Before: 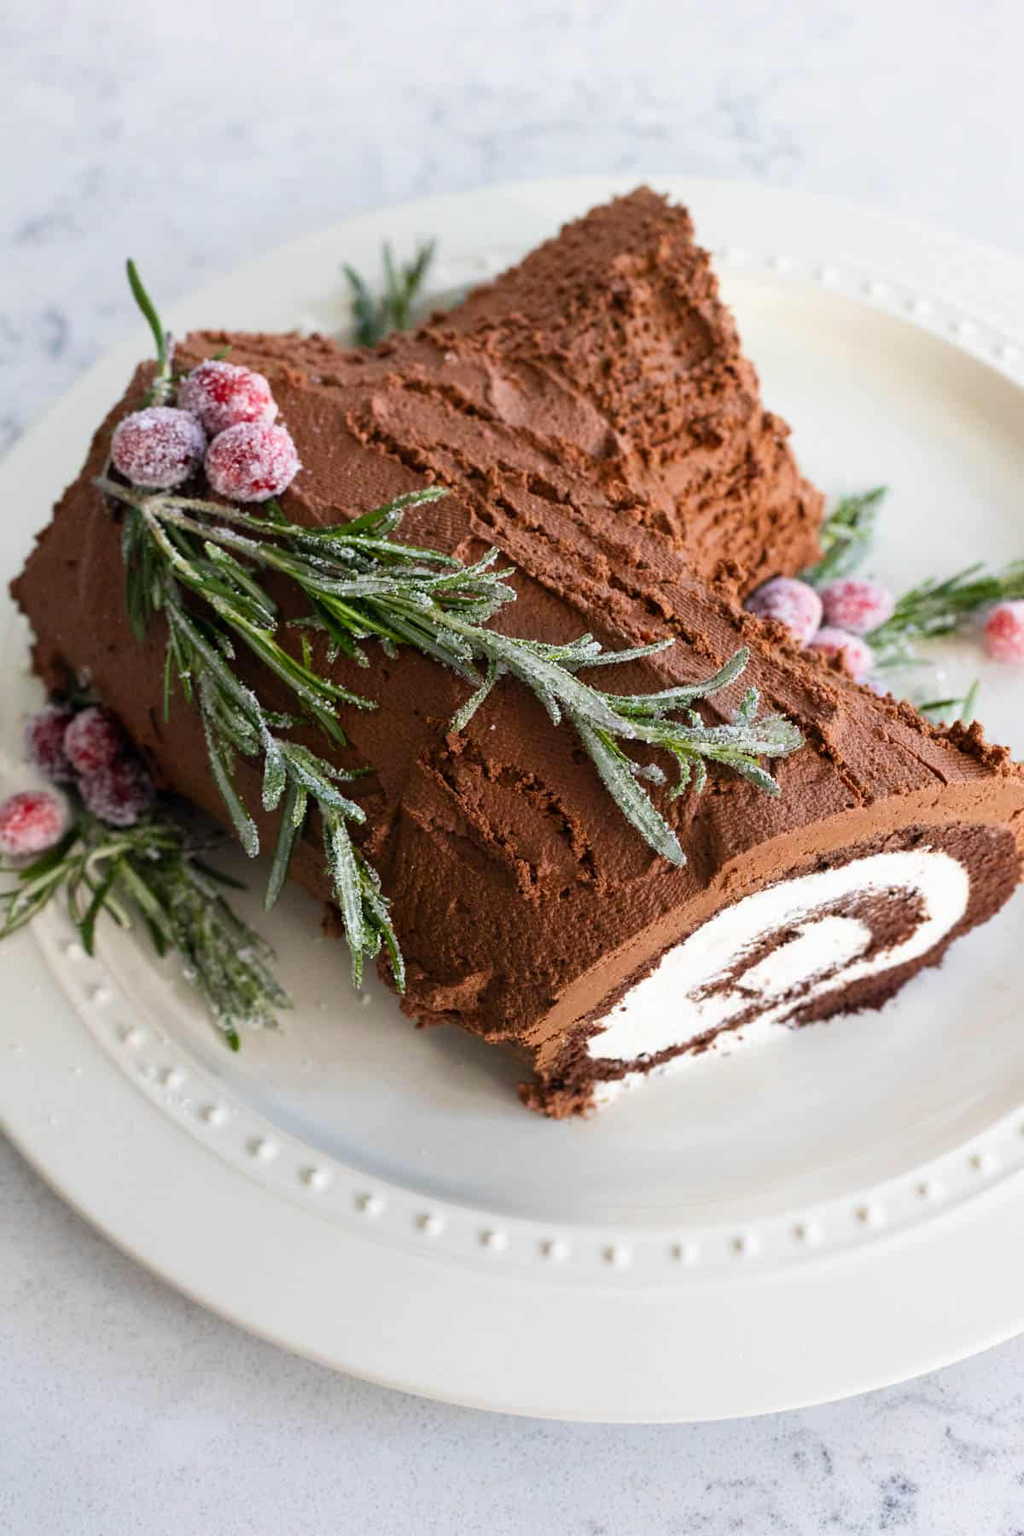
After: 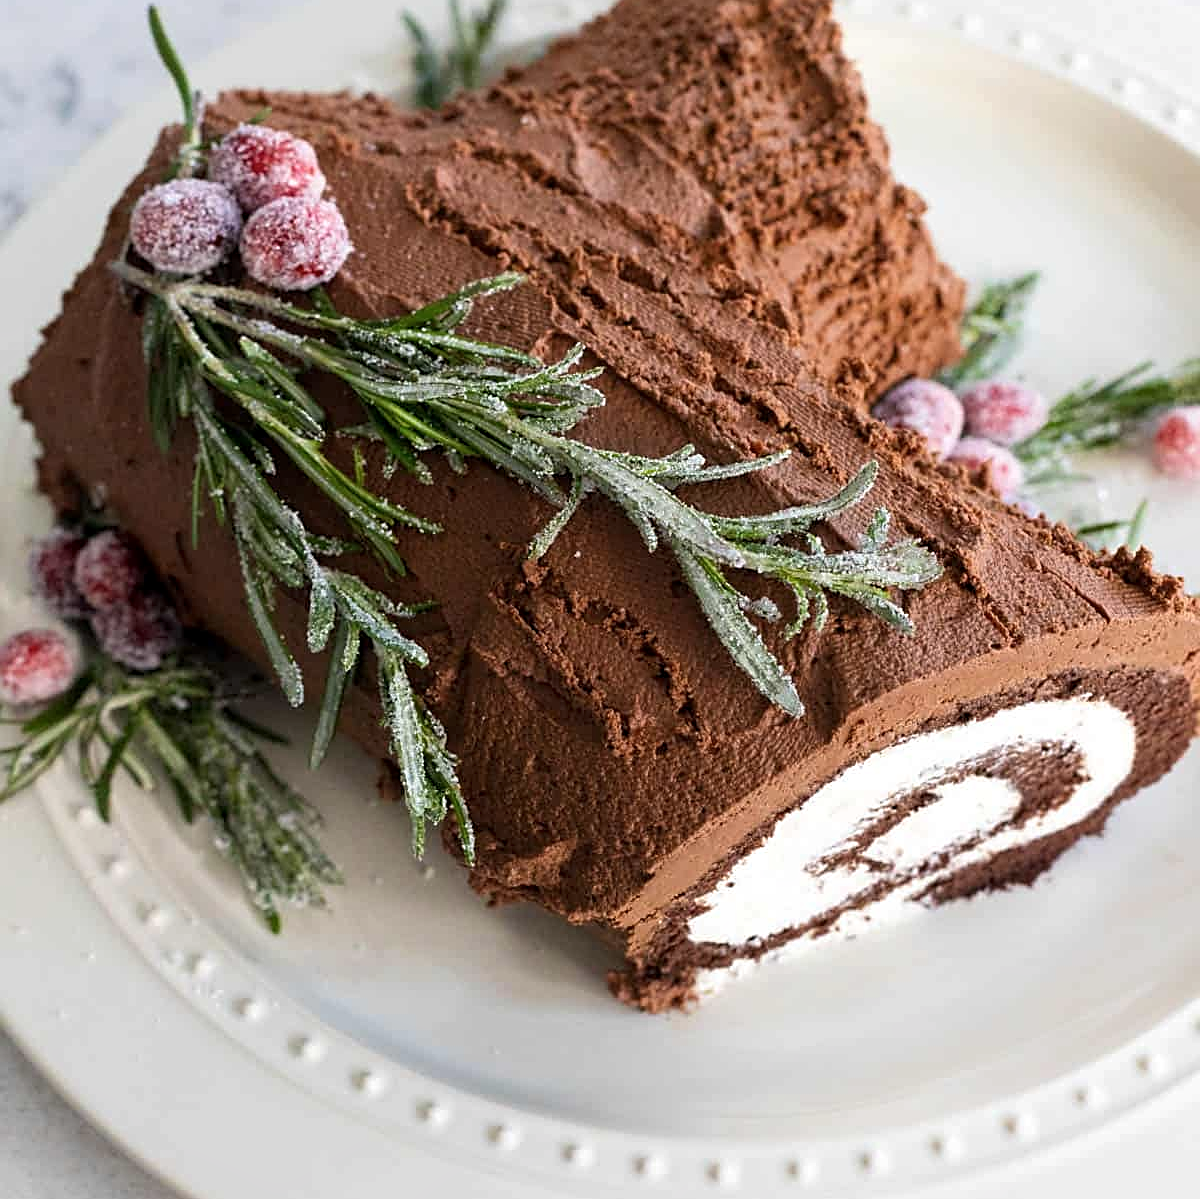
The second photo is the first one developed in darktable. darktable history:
color zones: curves: ch1 [(0, 0.469) (0.01, 0.469) (0.12, 0.446) (0.248, 0.469) (0.5, 0.5) (0.748, 0.5) (0.99, 0.469) (1, 0.469)]
crop: top 16.59%, bottom 16.786%
local contrast: highlights 103%, shadows 98%, detail 119%, midtone range 0.2
sharpen: on, module defaults
